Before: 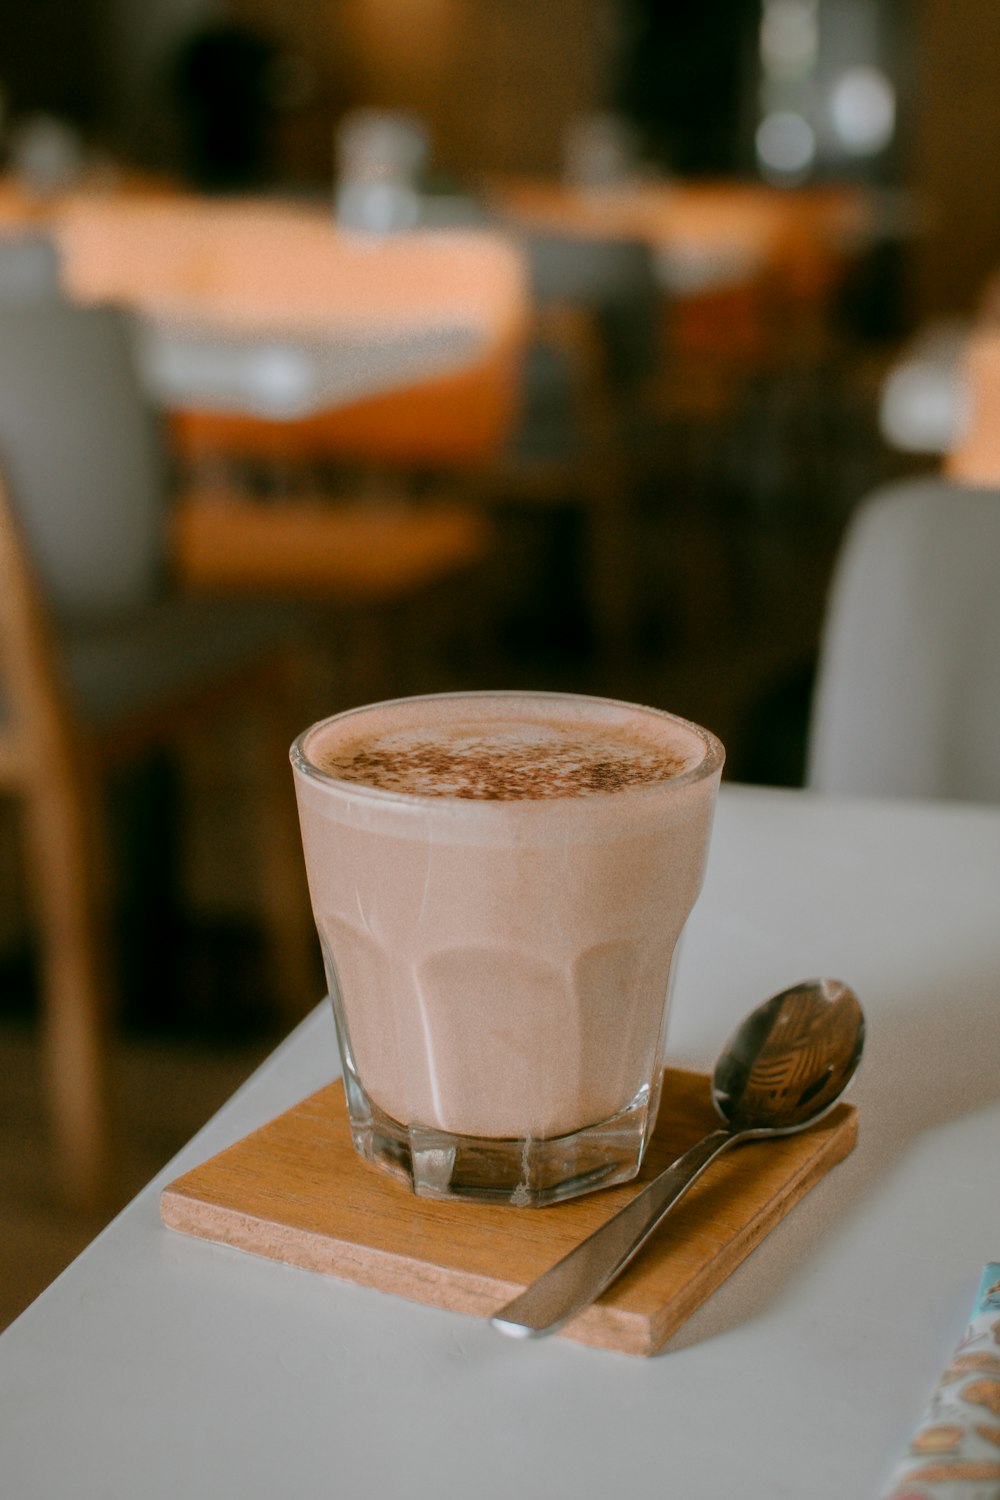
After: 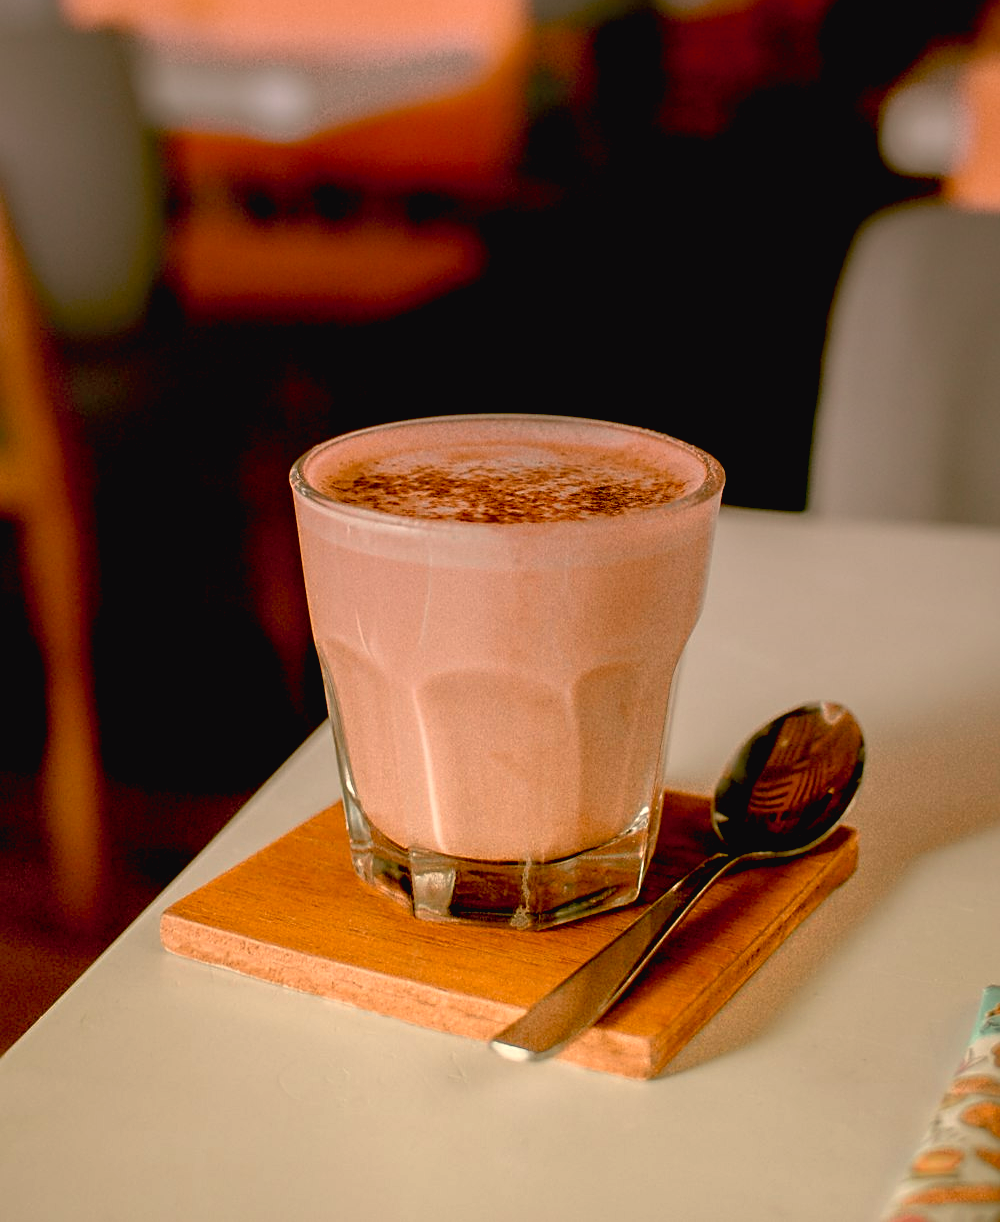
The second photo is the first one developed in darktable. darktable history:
crop and rotate: top 18.507%
sharpen: on, module defaults
graduated density: hue 238.83°, saturation 50%
white balance: red 1.138, green 0.996, blue 0.812
tone curve: curves: ch0 [(0, 0.024) (0.119, 0.146) (0.474, 0.464) (0.718, 0.721) (0.817, 0.839) (1, 0.998)]; ch1 [(0, 0) (0.377, 0.416) (0.439, 0.451) (0.477, 0.477) (0.501, 0.504) (0.538, 0.544) (0.58, 0.602) (0.664, 0.676) (0.783, 0.804) (1, 1)]; ch2 [(0, 0) (0.38, 0.405) (0.463, 0.456) (0.498, 0.497) (0.524, 0.535) (0.578, 0.576) (0.648, 0.665) (1, 1)], color space Lab, independent channels, preserve colors none
exposure: black level correction 0.031, exposure 0.304 EV, compensate highlight preservation false
levels: levels [0, 0.48, 0.961]
